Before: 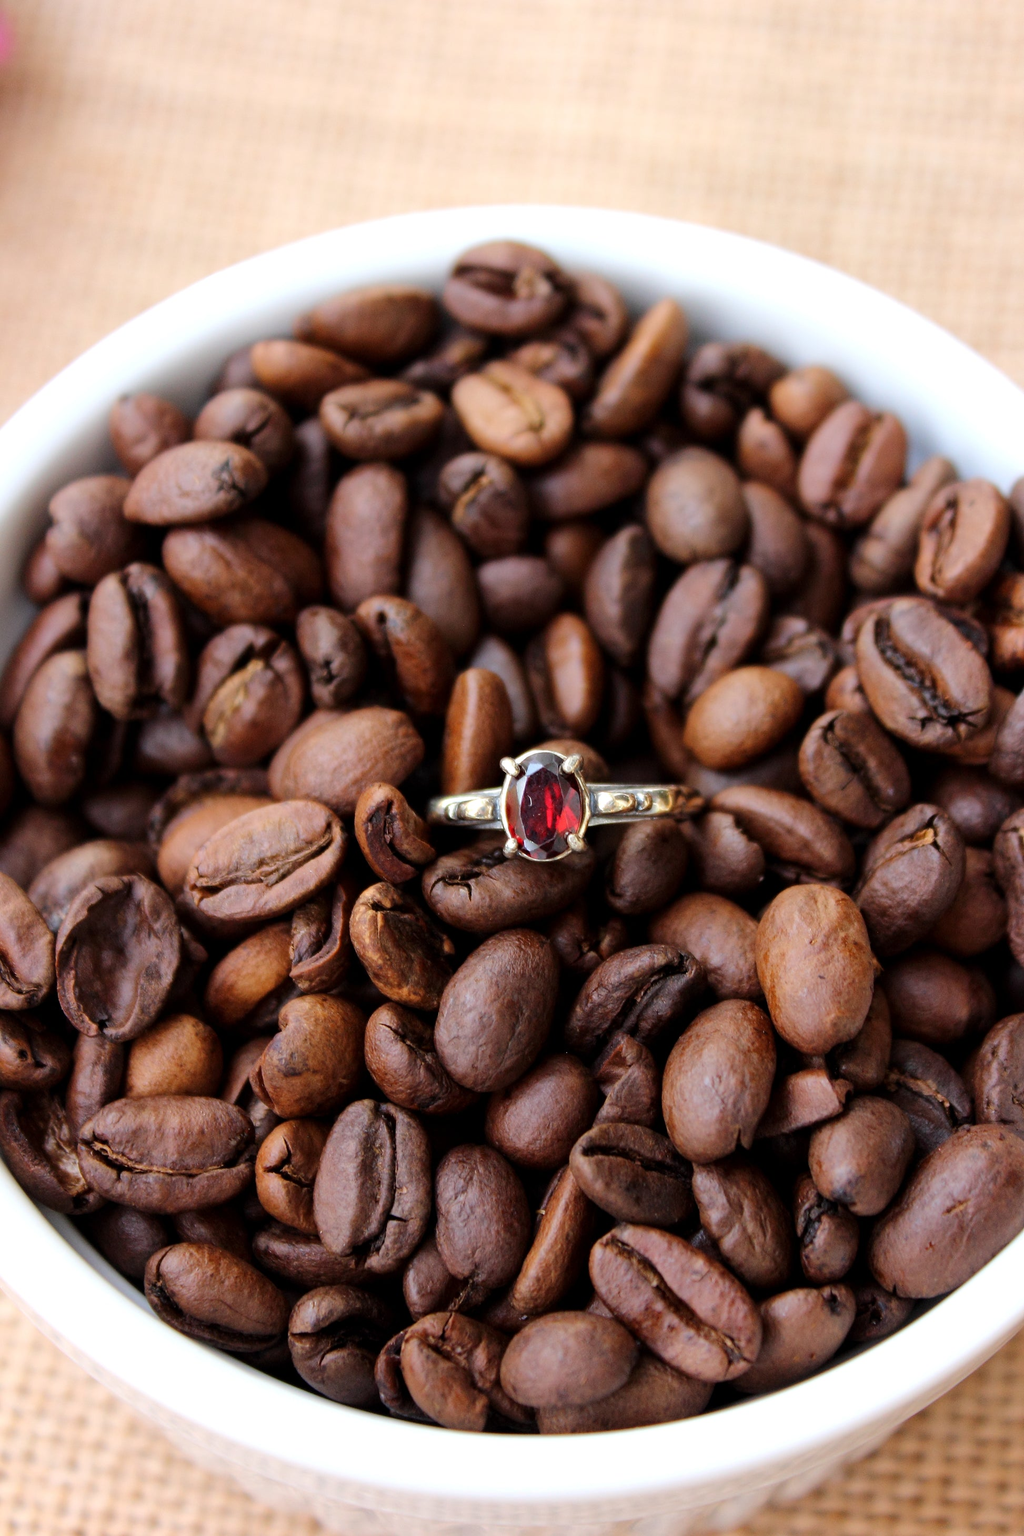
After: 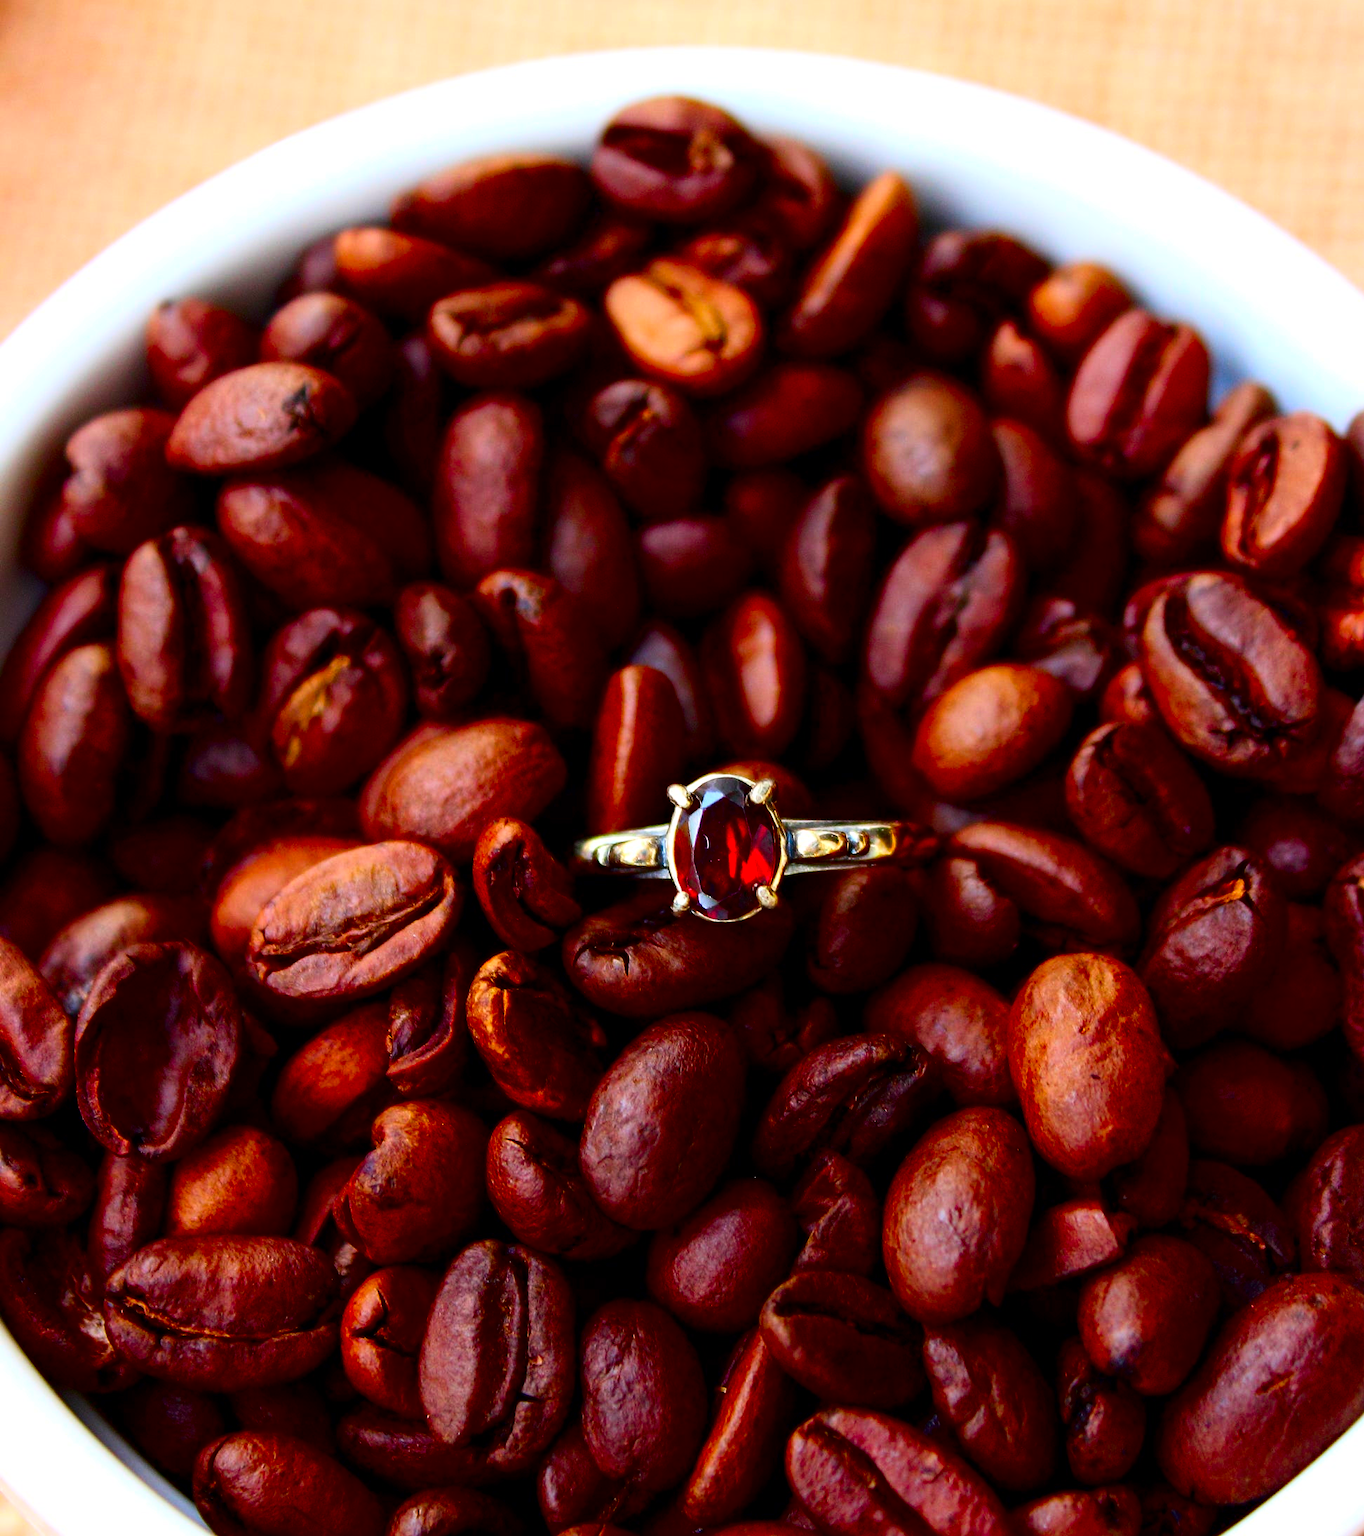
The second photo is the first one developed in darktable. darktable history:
contrast brightness saturation: brightness -0.991, saturation 0.988
crop: top 11.044%, bottom 13.926%
base curve: curves: ch0 [(0, 0) (0.028, 0.03) (0.121, 0.232) (0.46, 0.748) (0.859, 0.968) (1, 1)]
